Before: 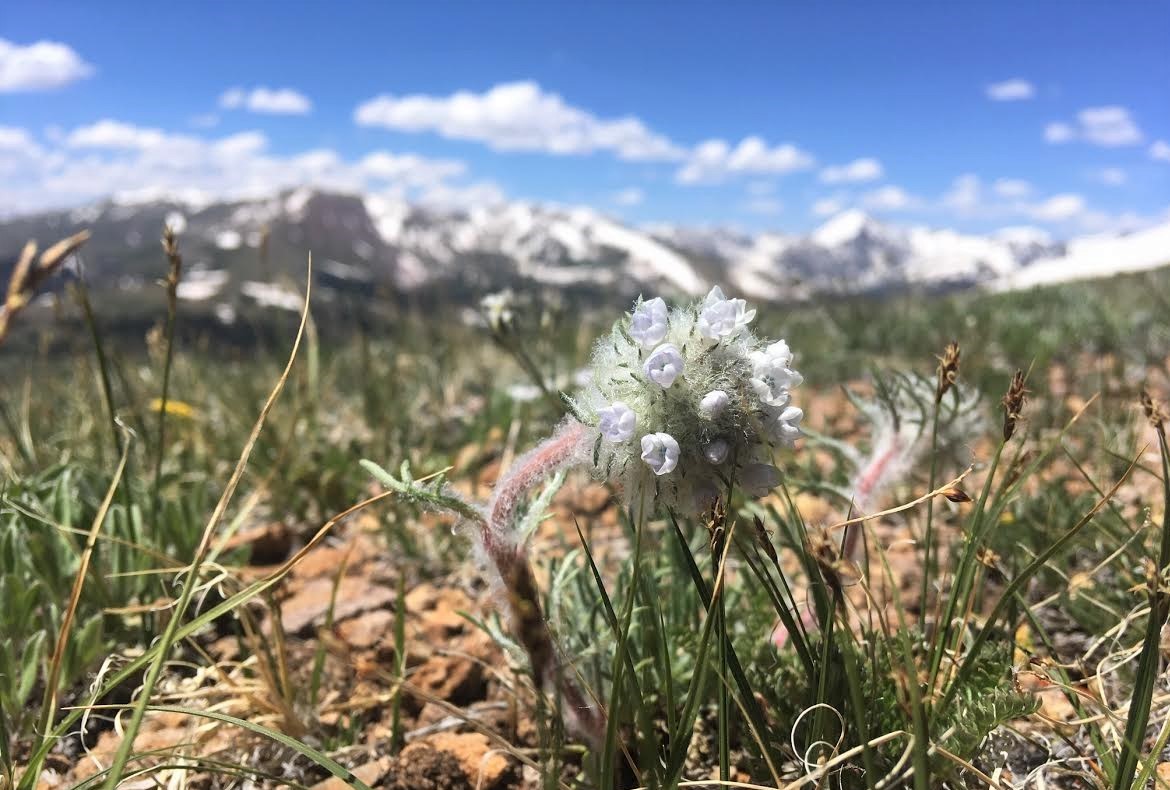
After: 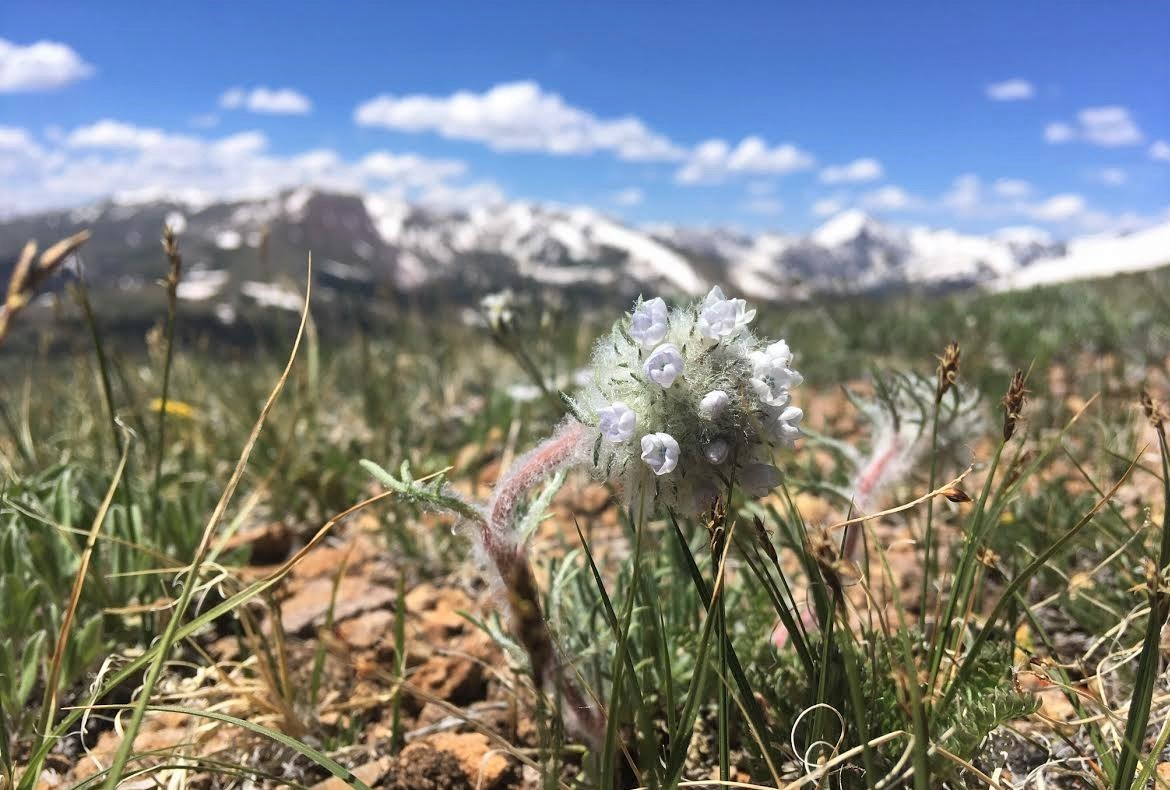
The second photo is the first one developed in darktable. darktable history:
shadows and highlights: white point adjustment 0.05, highlights color adjustment 55.9%, soften with gaussian
